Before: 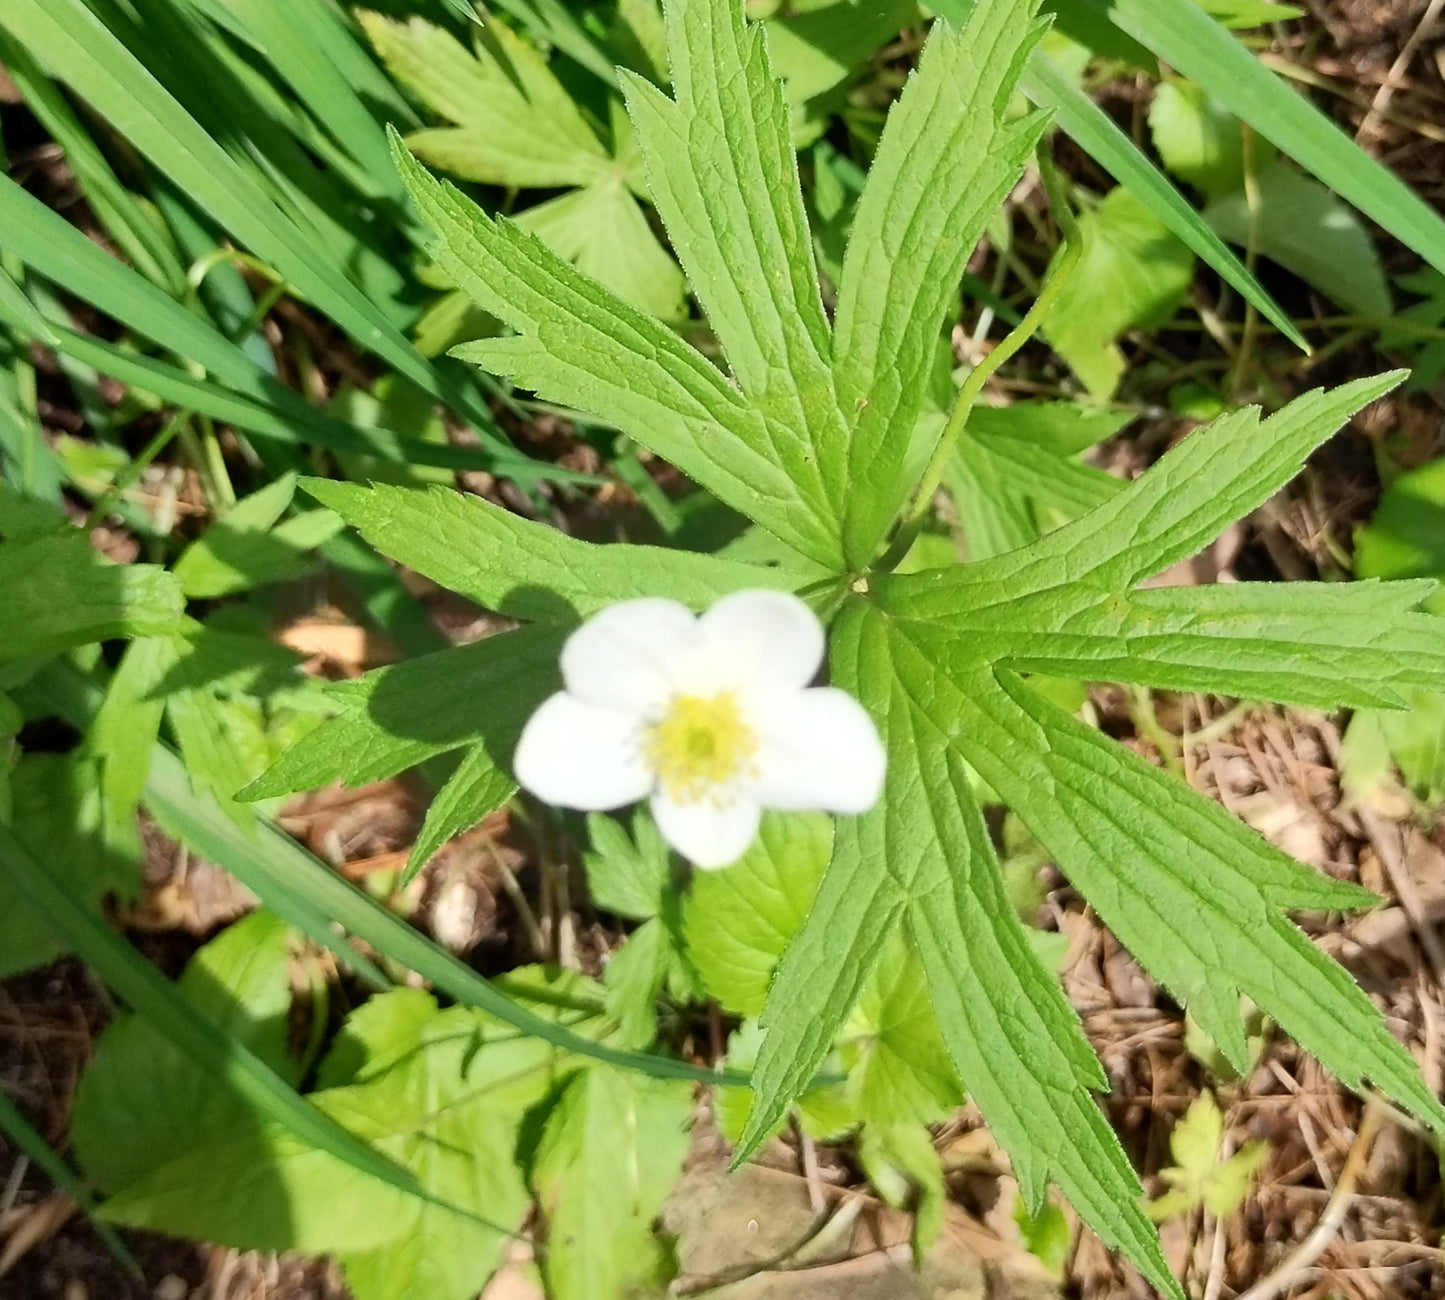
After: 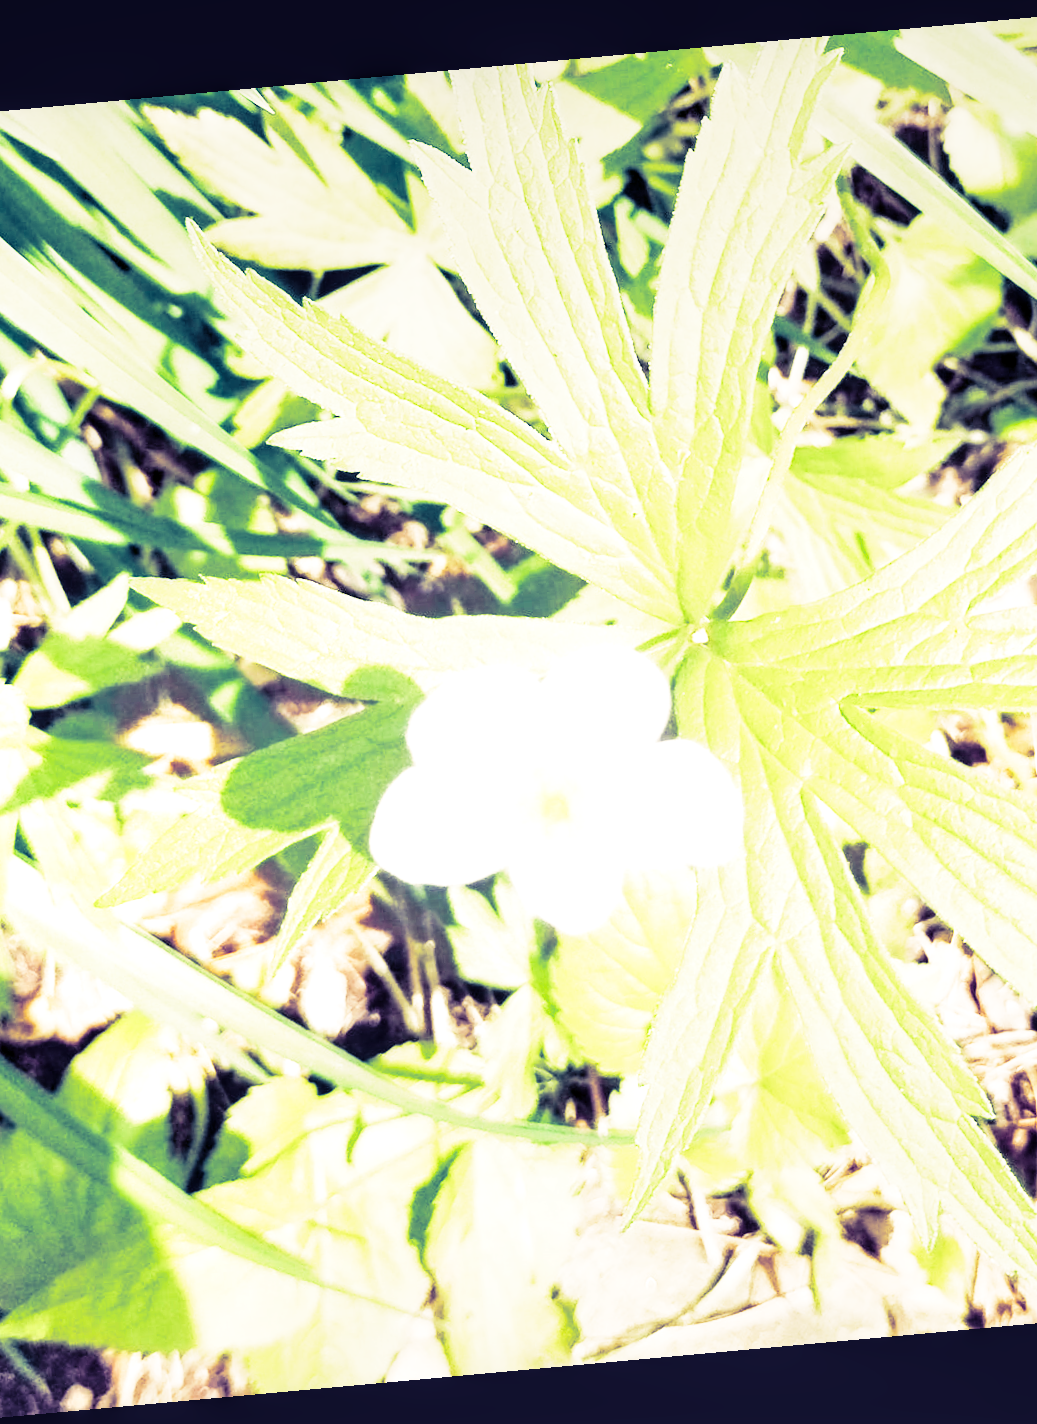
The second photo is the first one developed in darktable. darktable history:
exposure: black level correction 0, exposure 1.675 EV, compensate exposure bias true, compensate highlight preservation false
split-toning: shadows › hue 242.67°, shadows › saturation 0.733, highlights › hue 45.33°, highlights › saturation 0.667, balance -53.304, compress 21.15%
local contrast: on, module defaults
base curve: curves: ch0 [(0, 0) (0.028, 0.03) (0.105, 0.232) (0.387, 0.748) (0.754, 0.968) (1, 1)], fusion 1, exposure shift 0.576, preserve colors none
crop and rotate: left 13.537%, right 19.796%
rotate and perspective: rotation -5.2°, automatic cropping off
